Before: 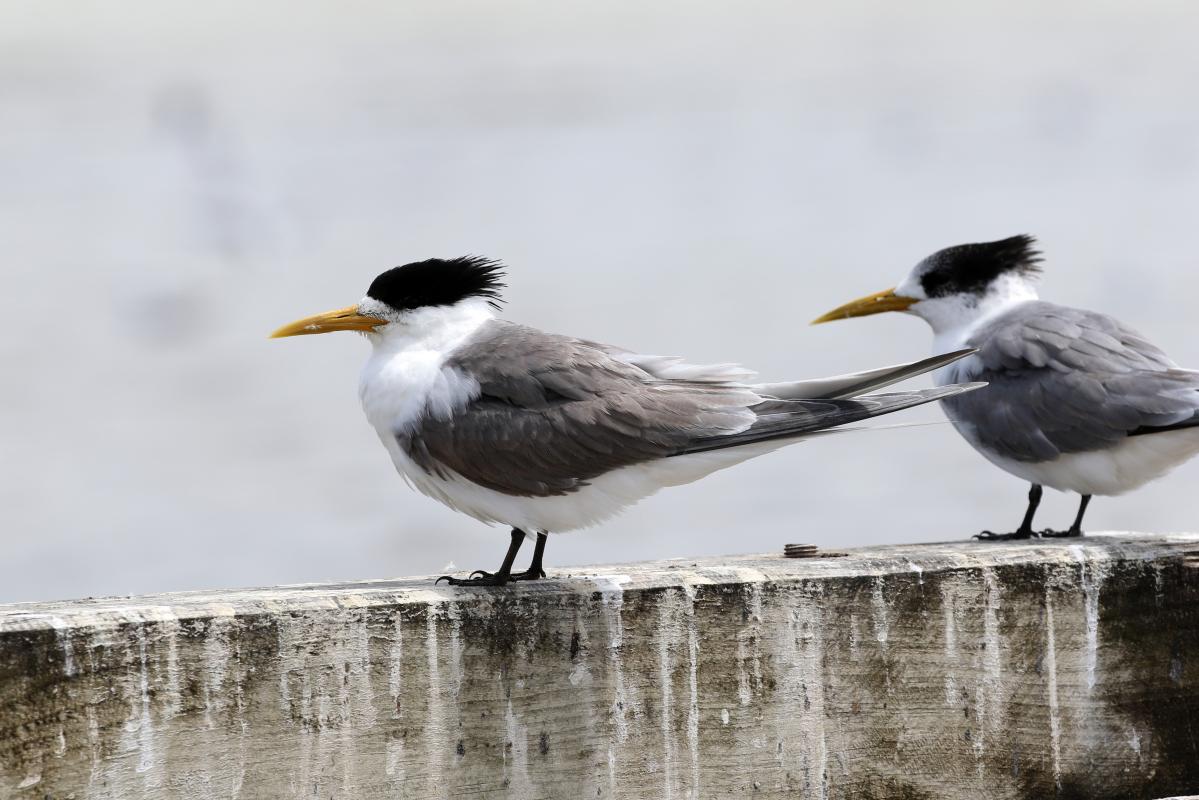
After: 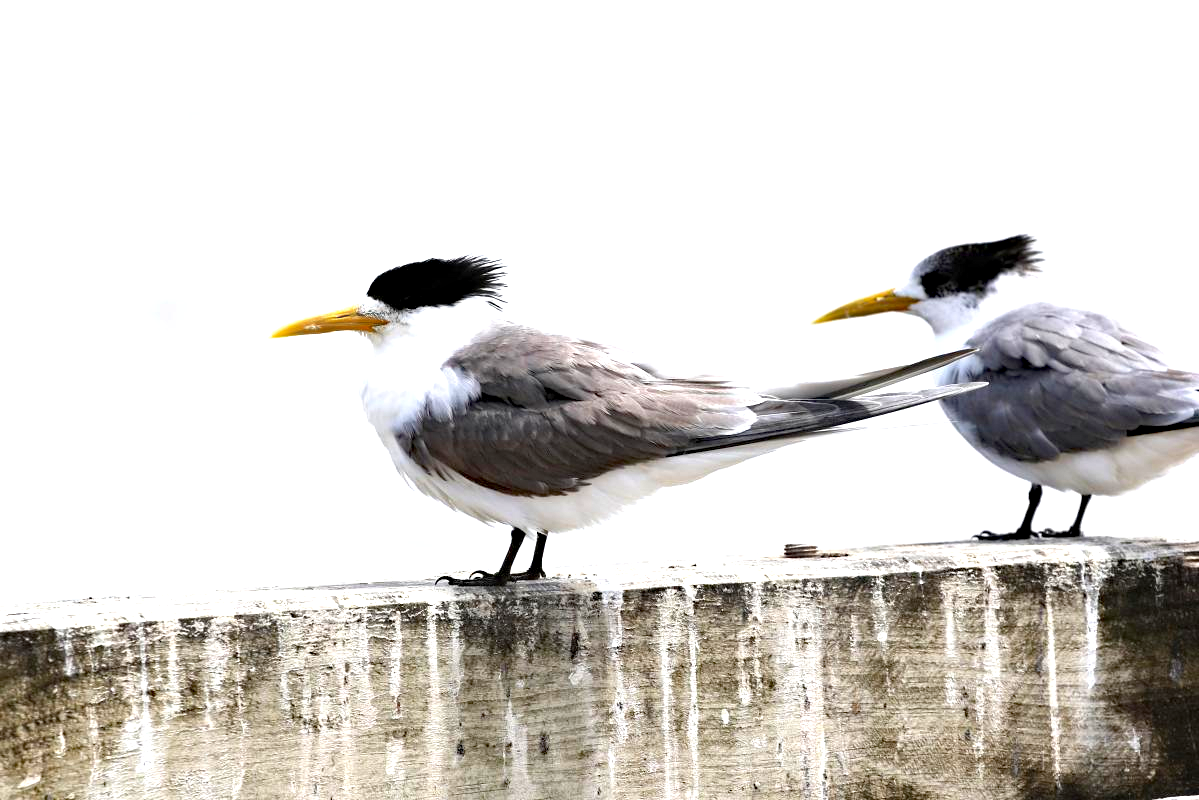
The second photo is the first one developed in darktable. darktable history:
exposure: exposure 1.063 EV, compensate exposure bias true, compensate highlight preservation false
haze removal: strength 0.303, distance 0.25, compatibility mode true, adaptive false
